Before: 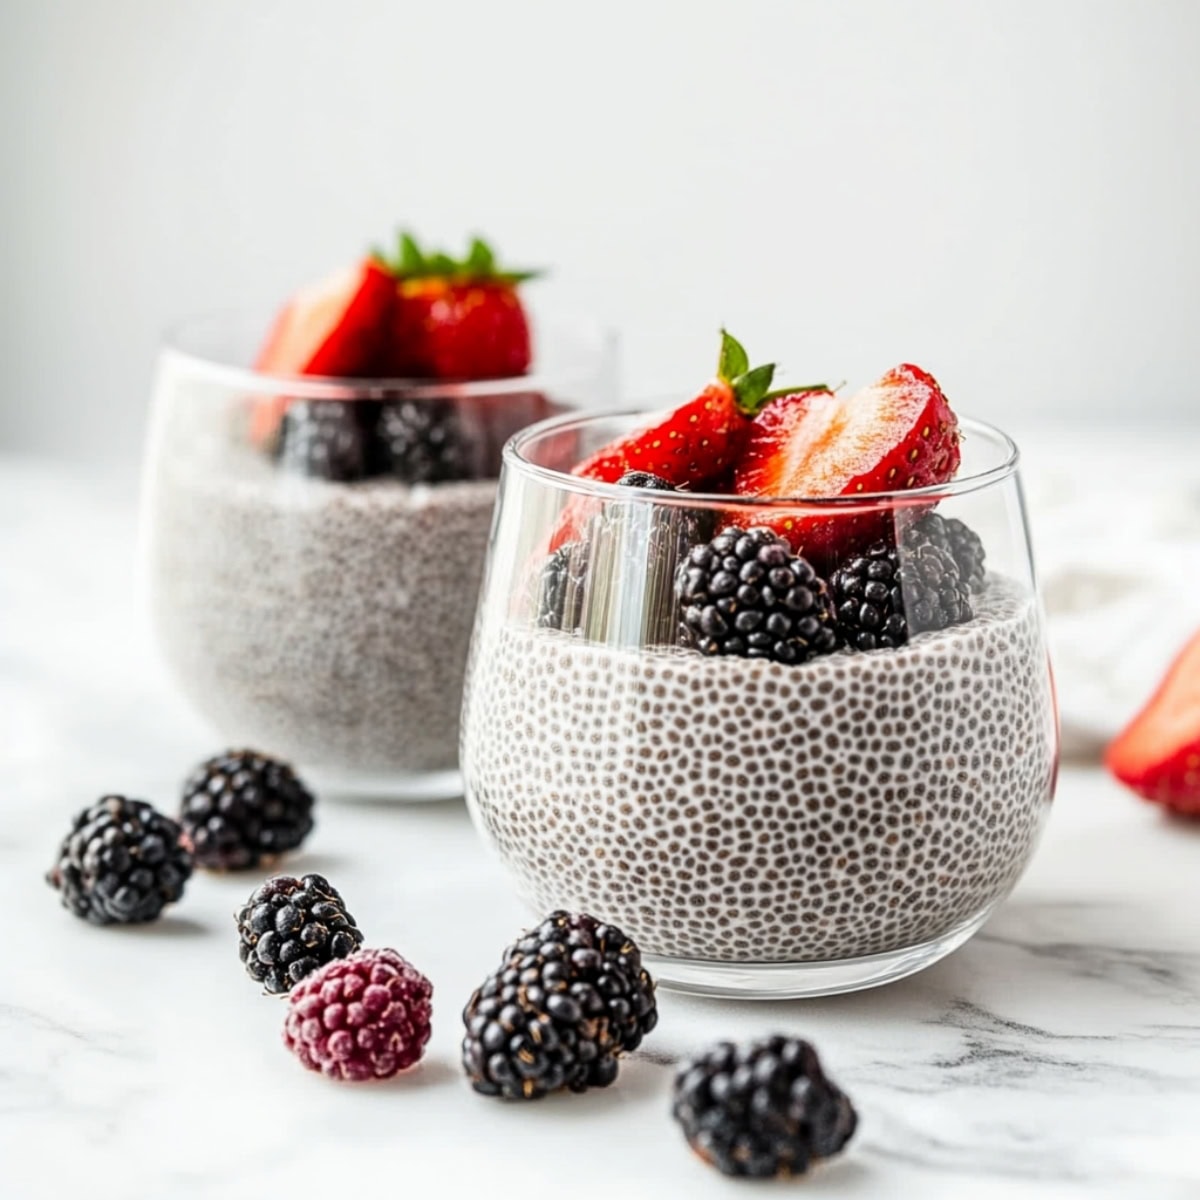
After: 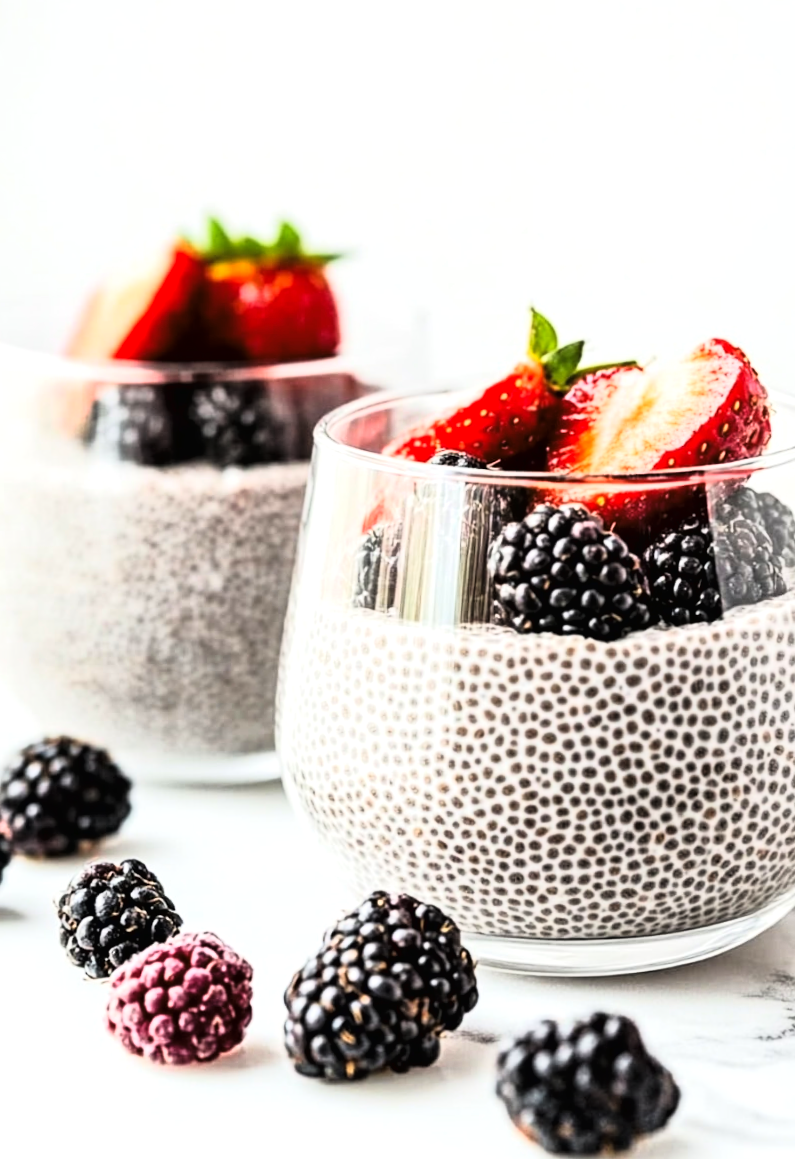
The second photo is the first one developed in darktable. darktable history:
exposure: exposure 0.29 EV, compensate highlight preservation false
tone curve: curves: ch0 [(0.016, 0.011) (0.084, 0.026) (0.469, 0.508) (0.721, 0.862) (1, 1)], color space Lab, linked channels, preserve colors none
rotate and perspective: rotation -1°, crop left 0.011, crop right 0.989, crop top 0.025, crop bottom 0.975
crop: left 15.419%, right 17.914%
